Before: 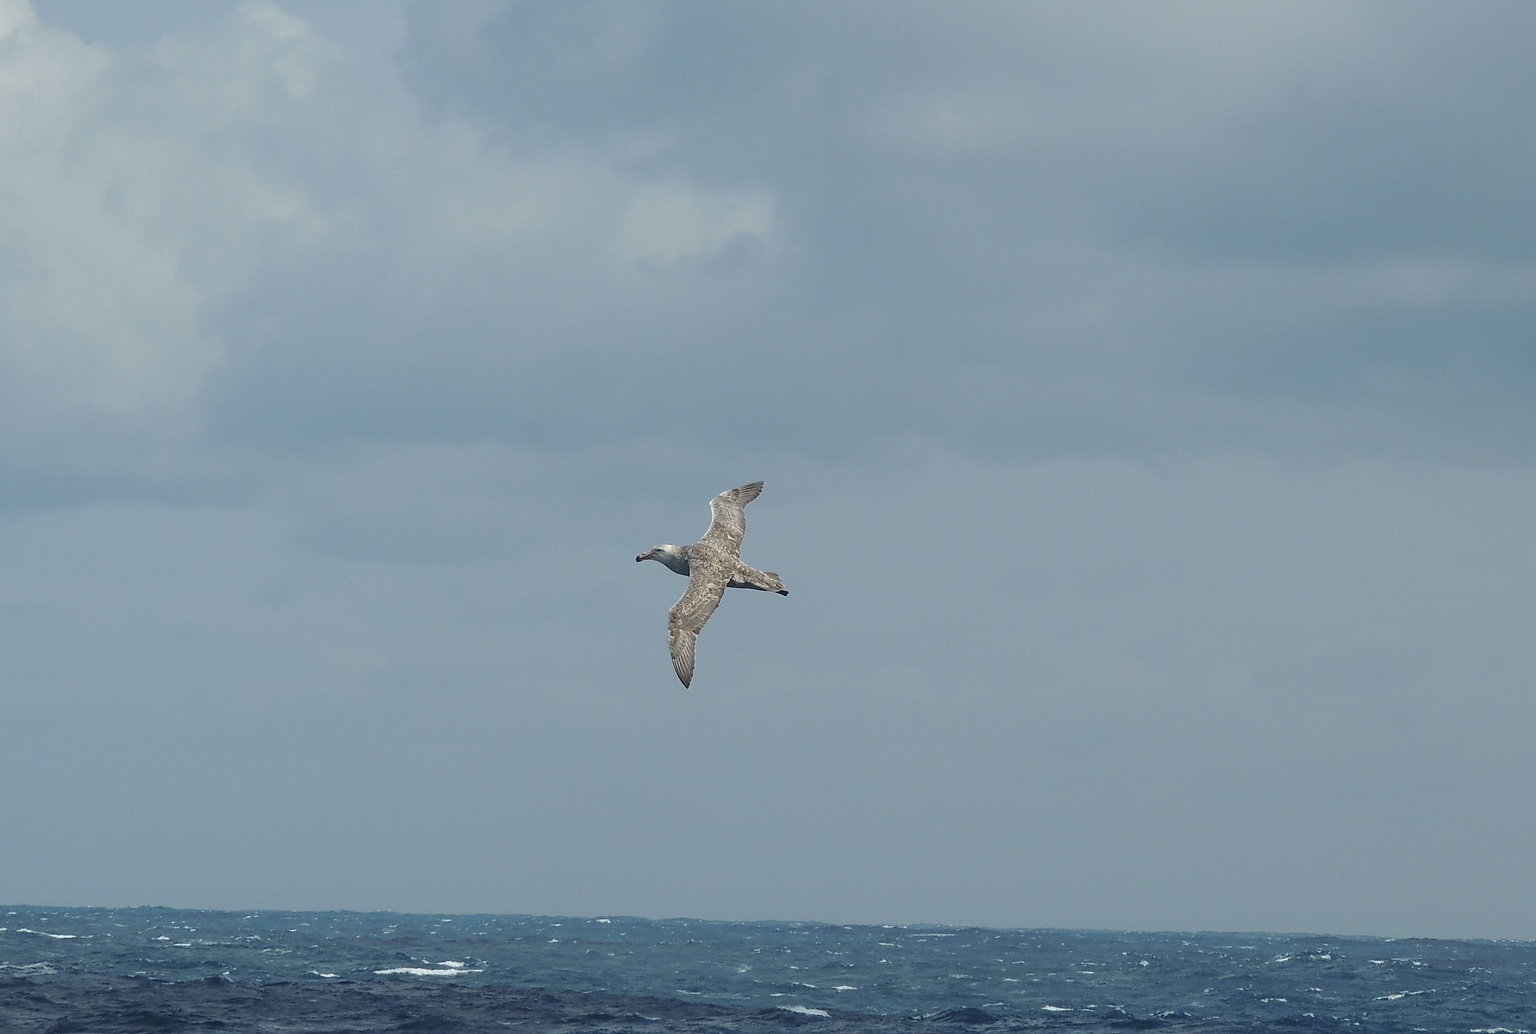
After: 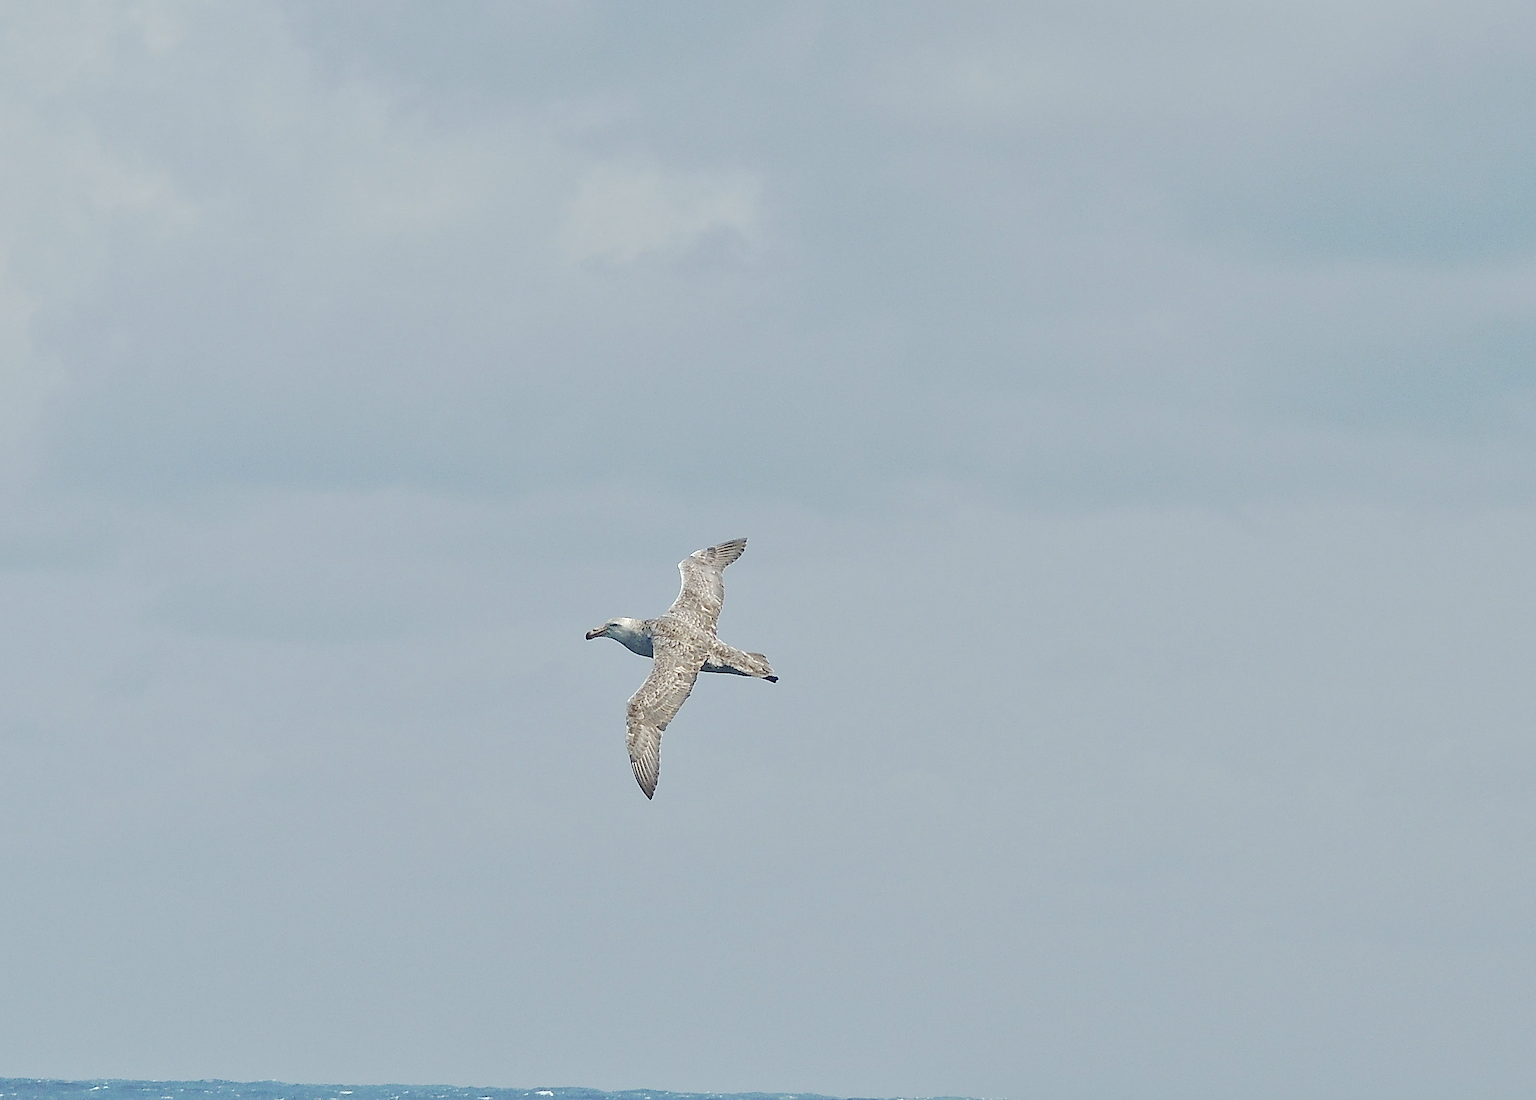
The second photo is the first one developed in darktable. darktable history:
sharpen: on, module defaults
exposure: exposure -0.04 EV, compensate highlight preservation false
tone curve: curves: ch0 [(0, 0) (0.003, 0.009) (0.011, 0.013) (0.025, 0.022) (0.044, 0.039) (0.069, 0.055) (0.1, 0.077) (0.136, 0.113) (0.177, 0.158) (0.224, 0.213) (0.277, 0.289) (0.335, 0.367) (0.399, 0.451) (0.468, 0.532) (0.543, 0.615) (0.623, 0.696) (0.709, 0.755) (0.801, 0.818) (0.898, 0.893) (1, 1)], preserve colors none
local contrast: mode bilateral grid, contrast 10, coarseness 25, detail 115%, midtone range 0.2
tone equalizer: -7 EV 0.15 EV, -6 EV 0.6 EV, -5 EV 1.15 EV, -4 EV 1.33 EV, -3 EV 1.15 EV, -2 EV 0.6 EV, -1 EV 0.15 EV, mask exposure compensation -0.5 EV
crop: left 11.225%, top 5.381%, right 9.565%, bottom 10.314%
